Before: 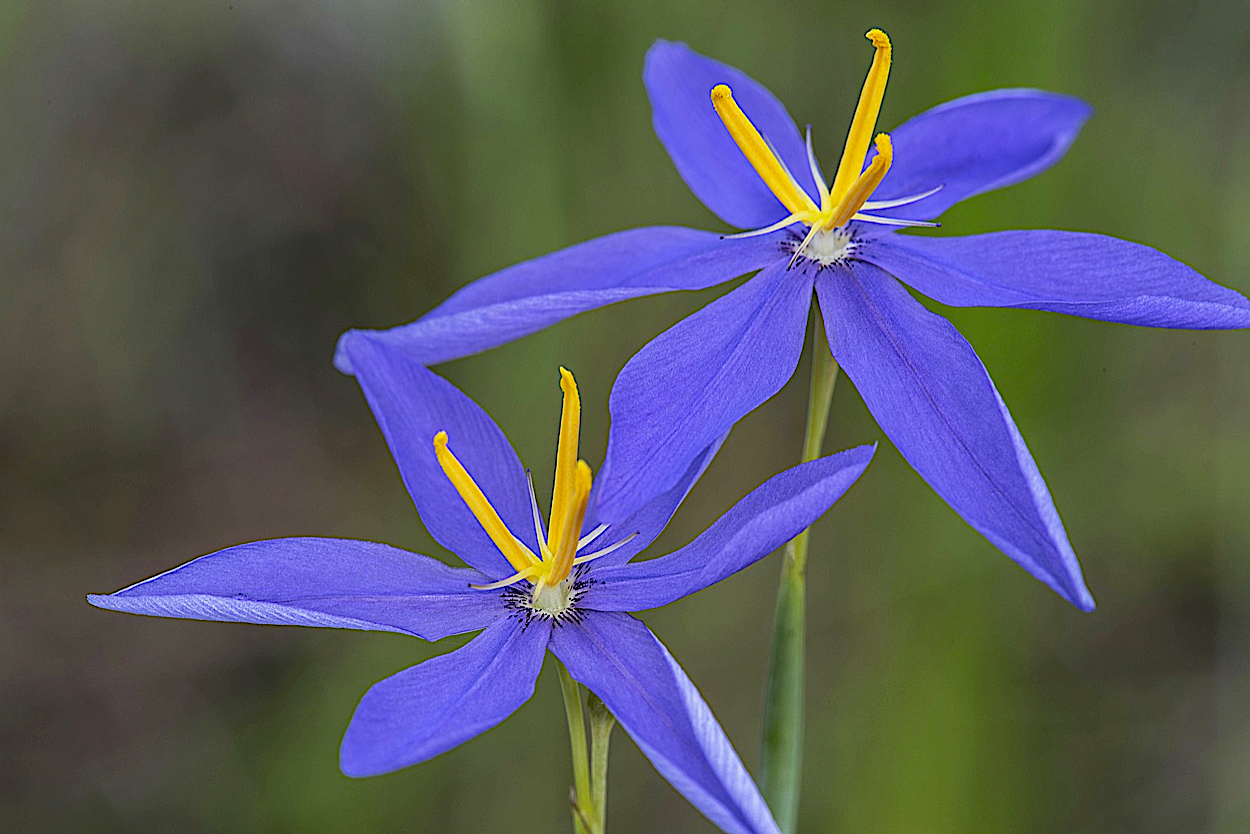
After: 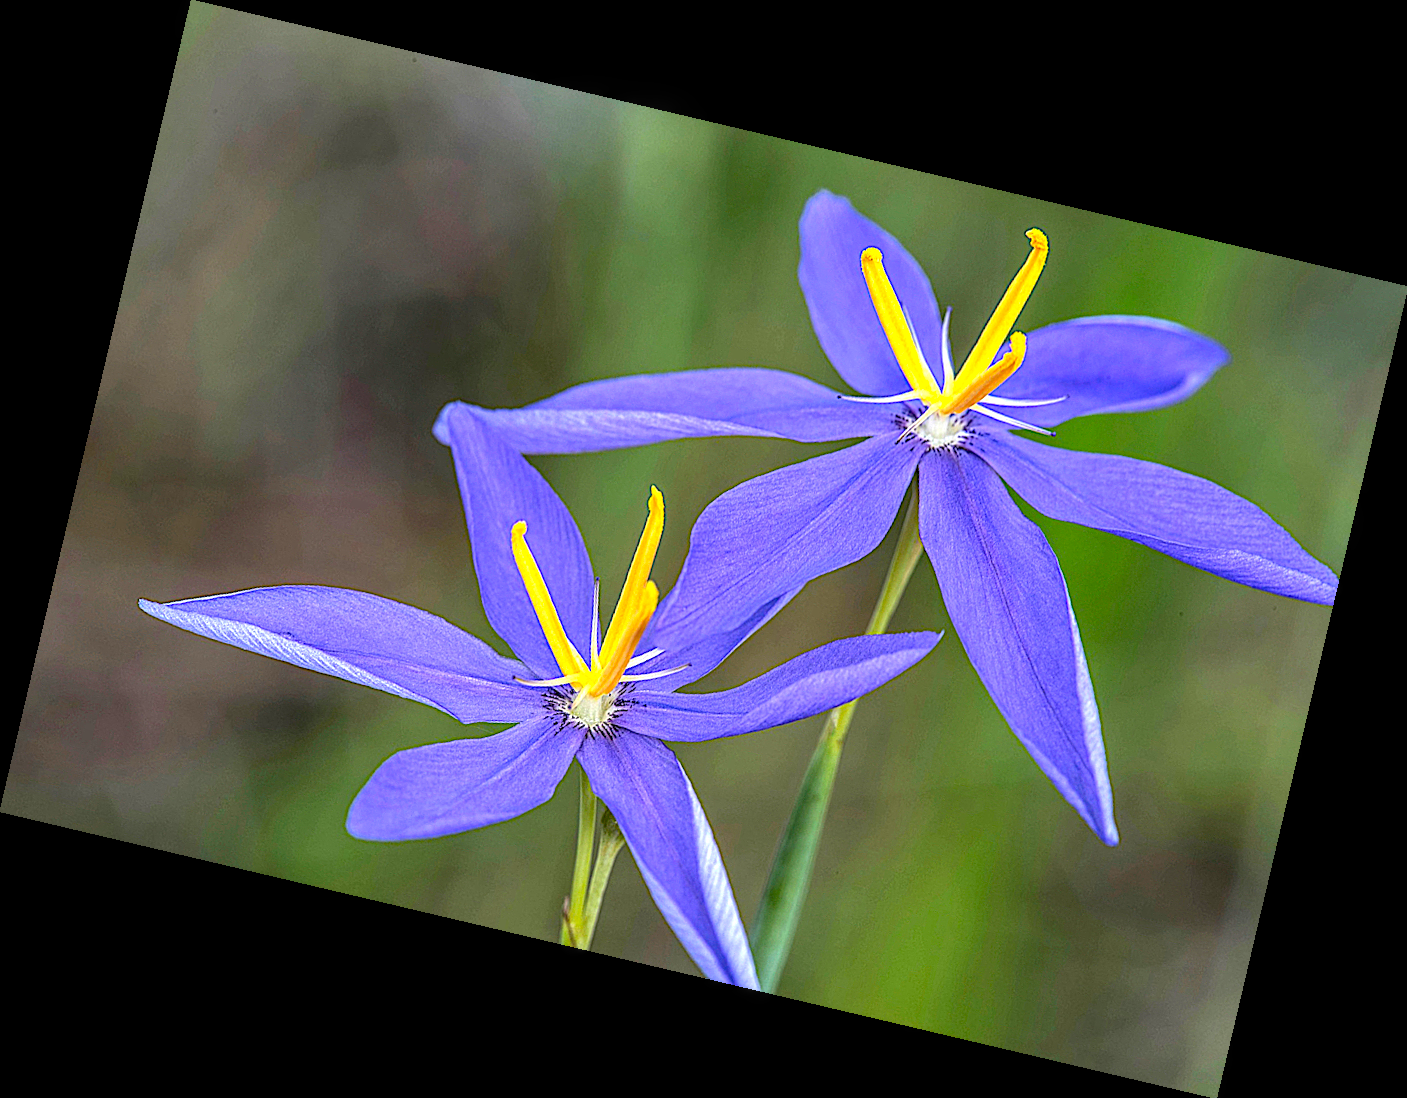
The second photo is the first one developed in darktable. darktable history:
rotate and perspective: rotation 13.27°, automatic cropping off
exposure: black level correction 0, exposure 0.7 EV, compensate exposure bias true, compensate highlight preservation false
local contrast: detail 130%
